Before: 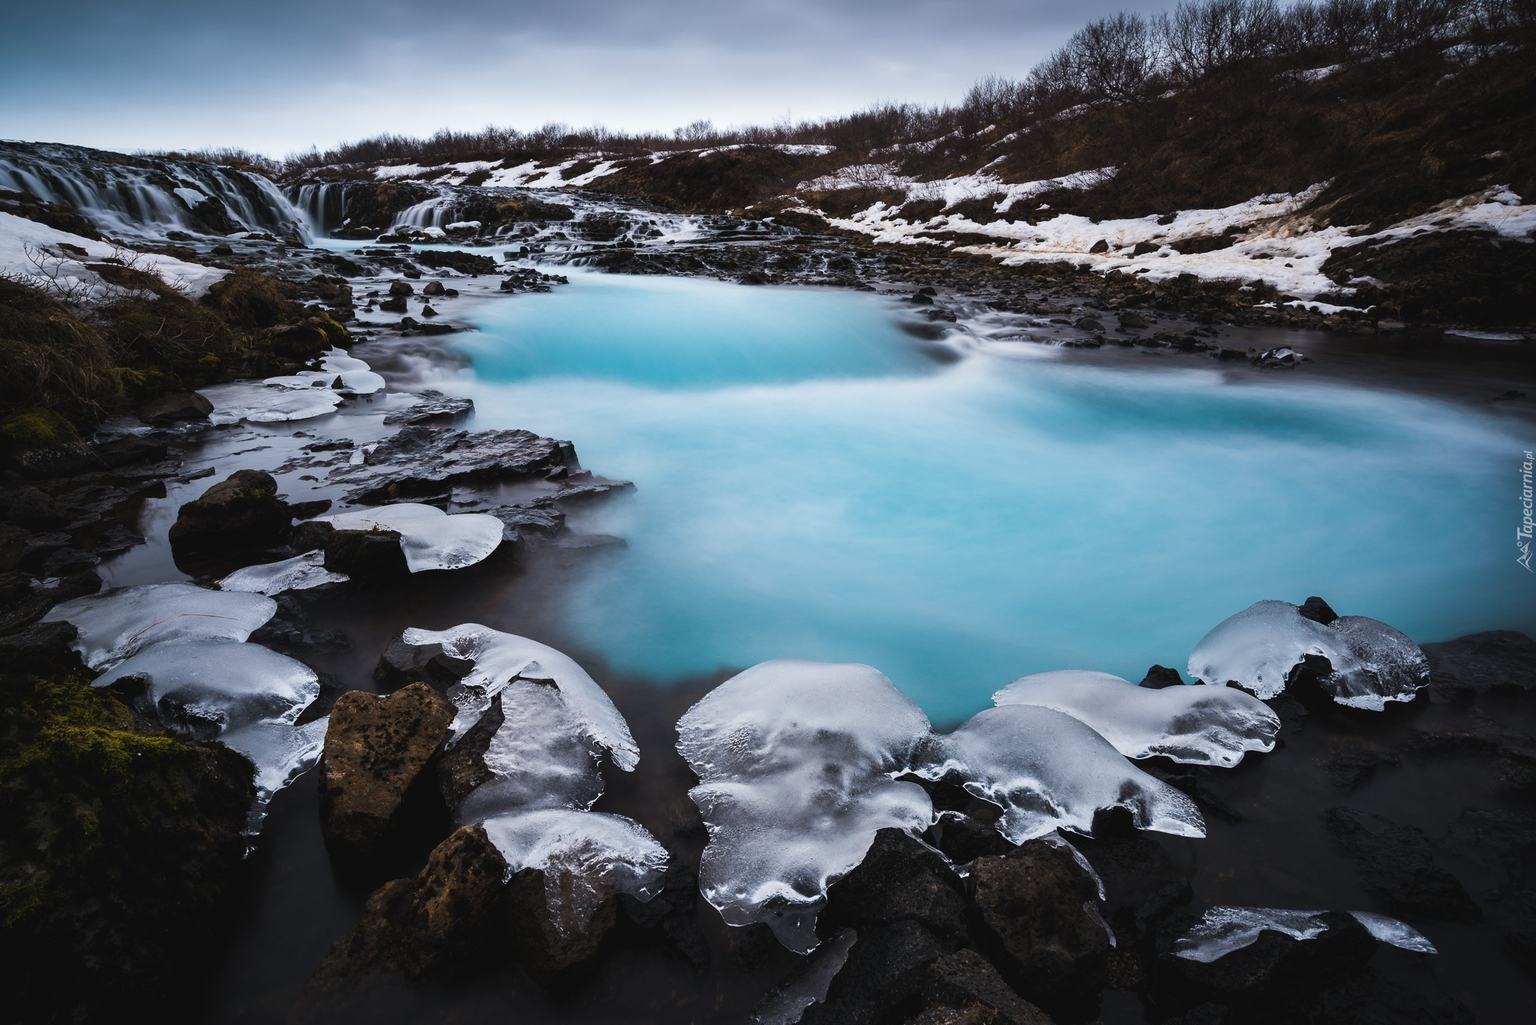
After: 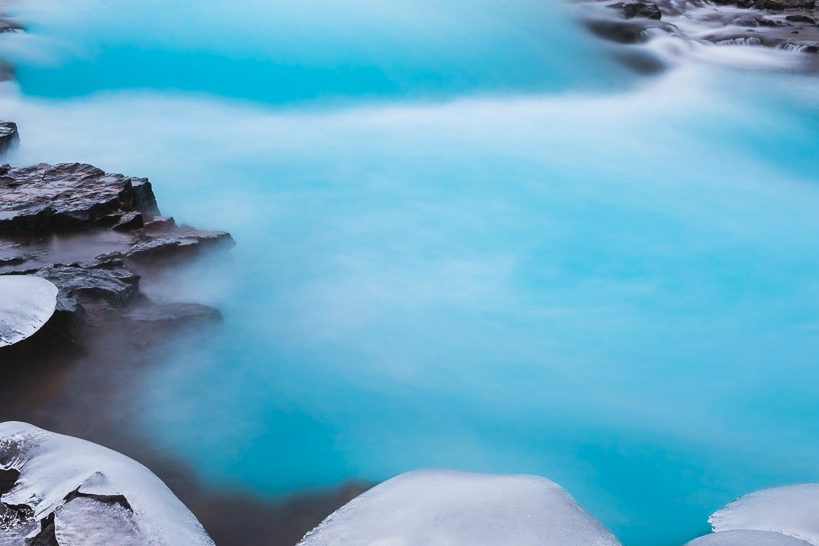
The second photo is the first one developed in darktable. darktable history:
crop: left 30%, top 30%, right 30%, bottom 30%
color balance rgb: perceptual saturation grading › global saturation 25%, perceptual brilliance grading › mid-tones 10%, perceptual brilliance grading › shadows 15%, global vibrance 20%
